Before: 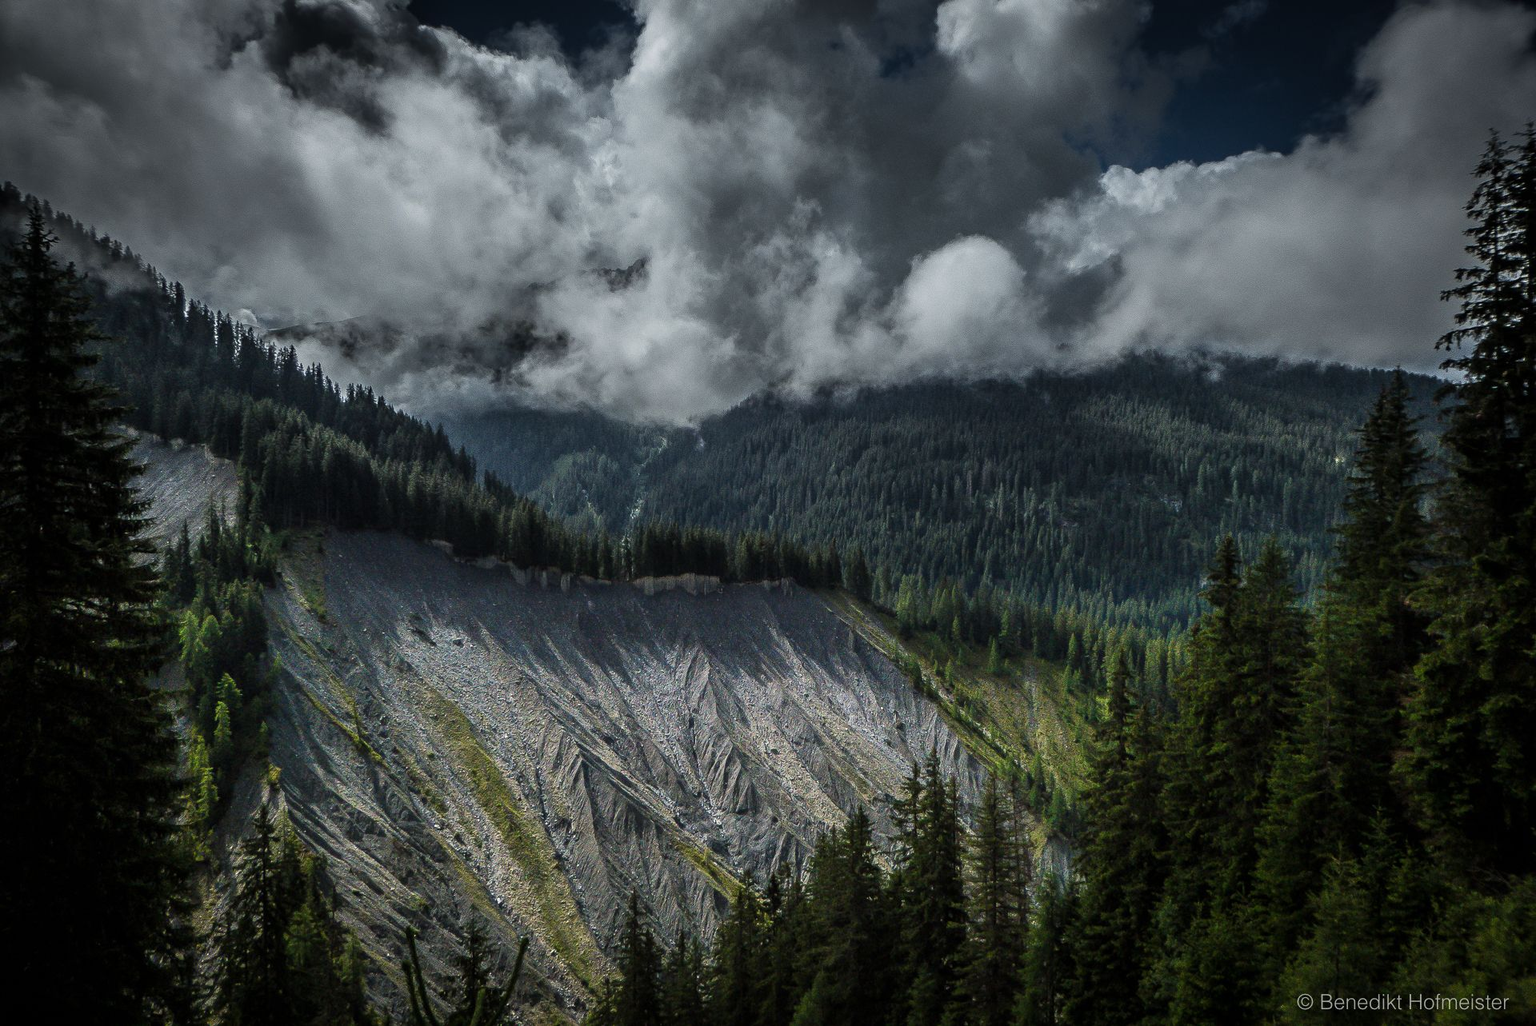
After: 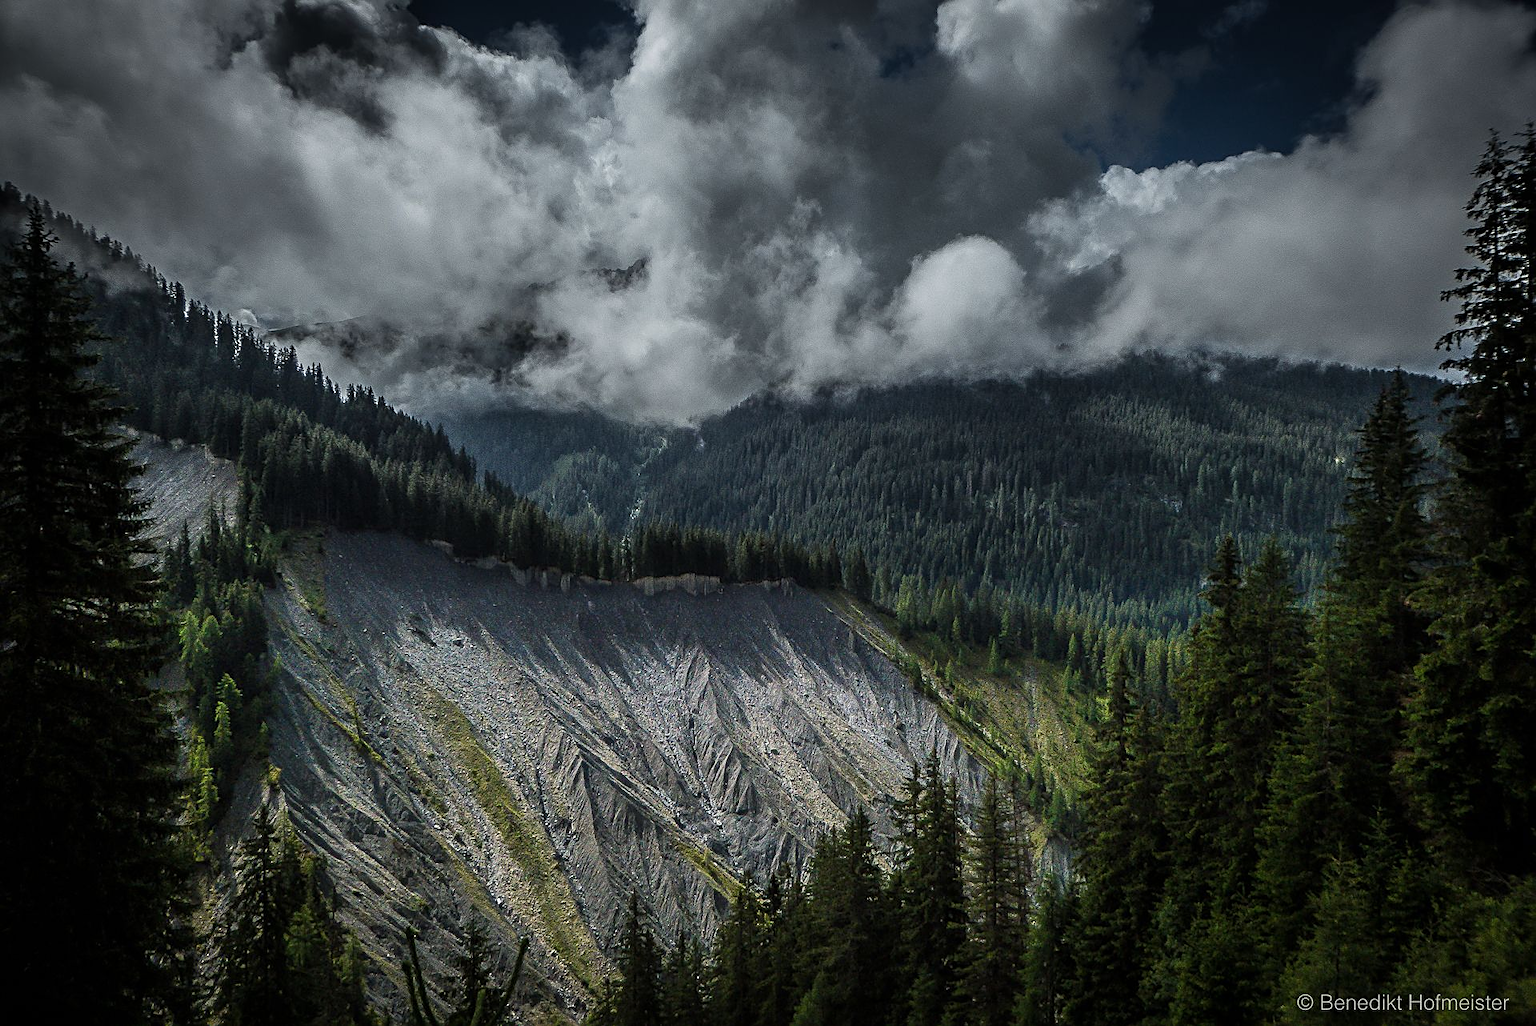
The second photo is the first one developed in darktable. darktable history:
sharpen: radius 1.974
